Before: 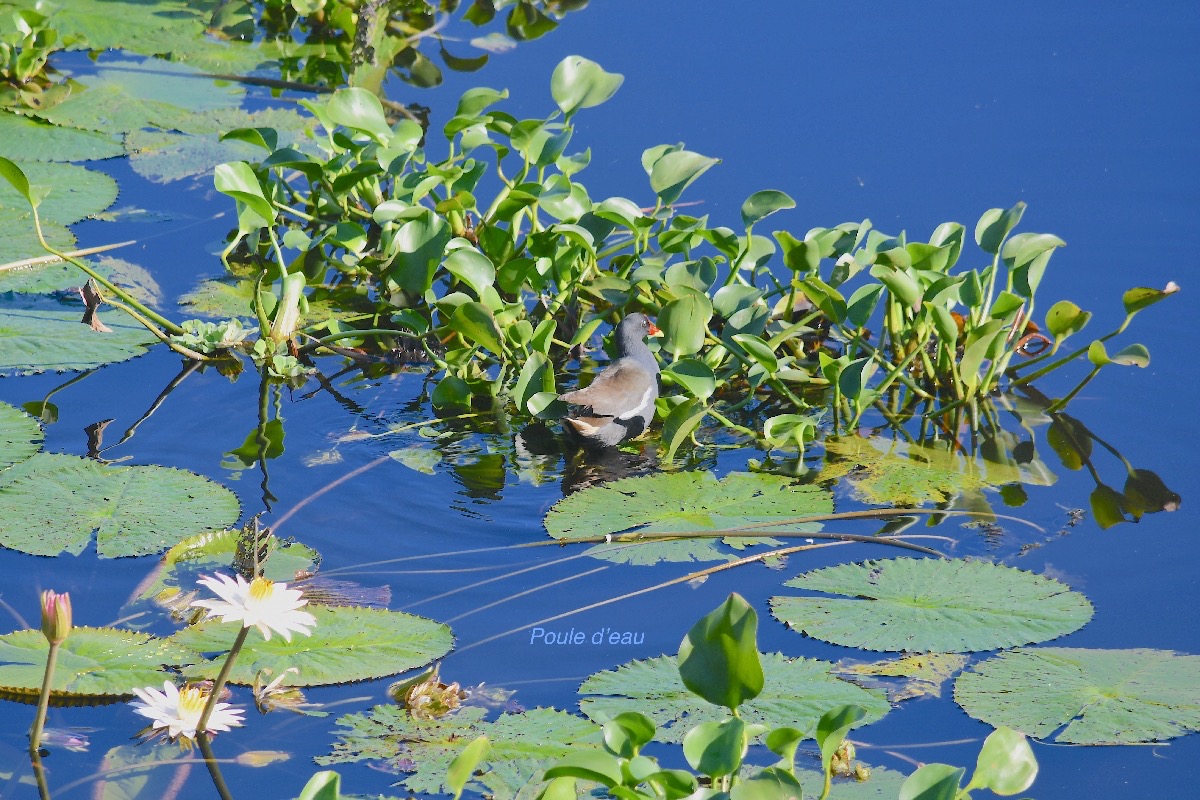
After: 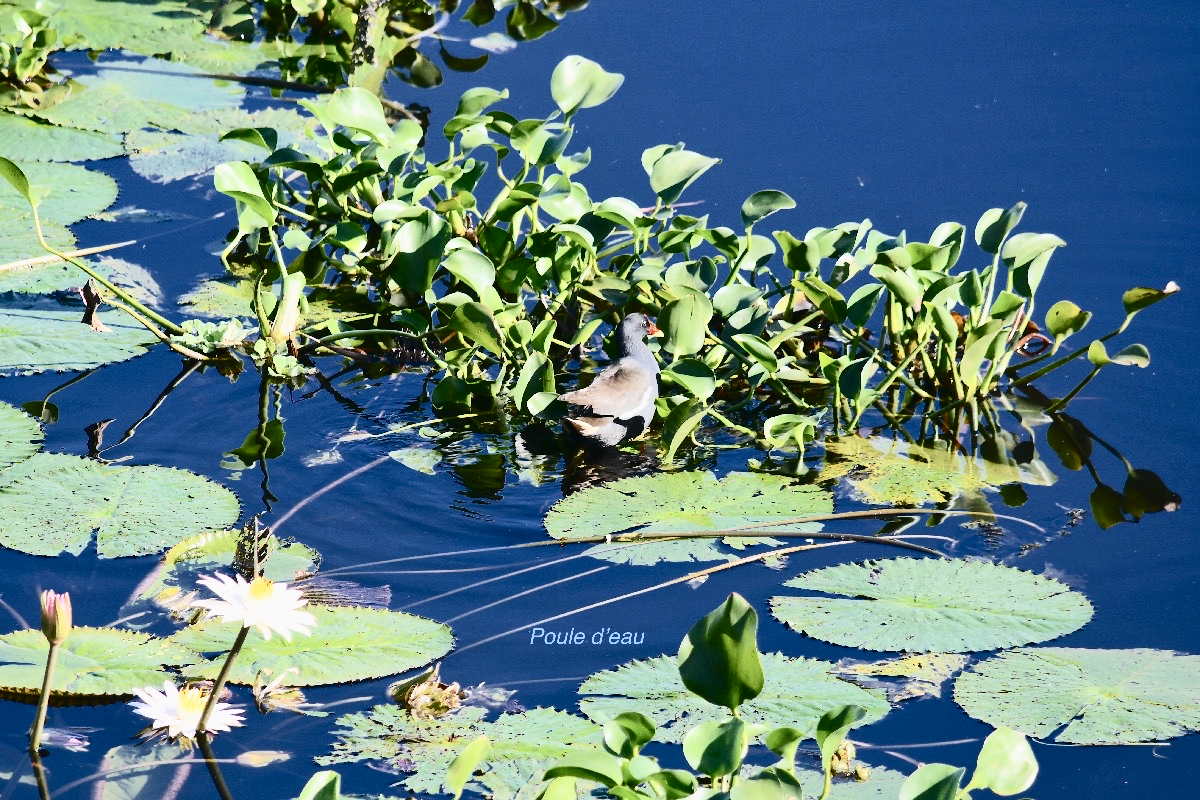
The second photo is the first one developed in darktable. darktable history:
contrast brightness saturation: contrast 0.506, saturation -0.089
